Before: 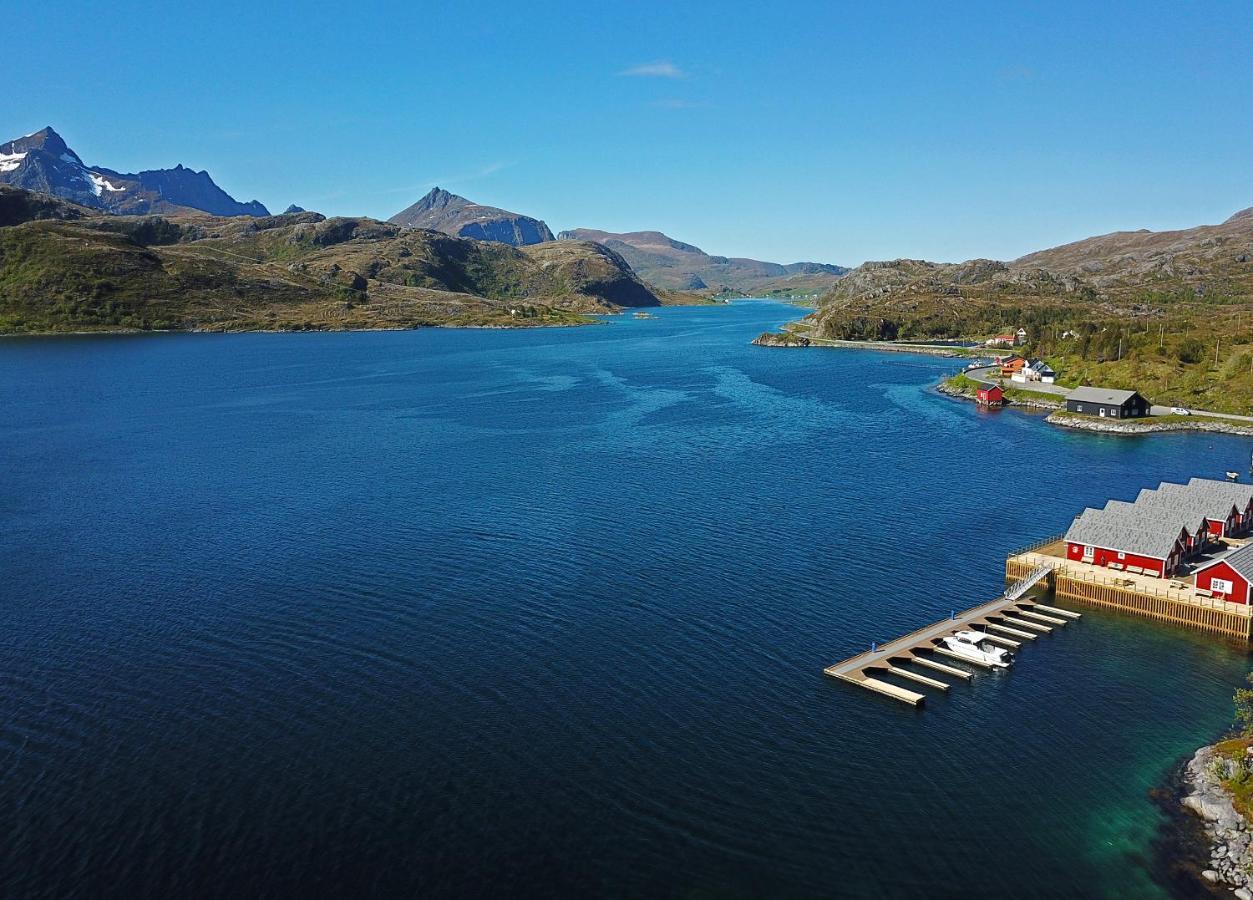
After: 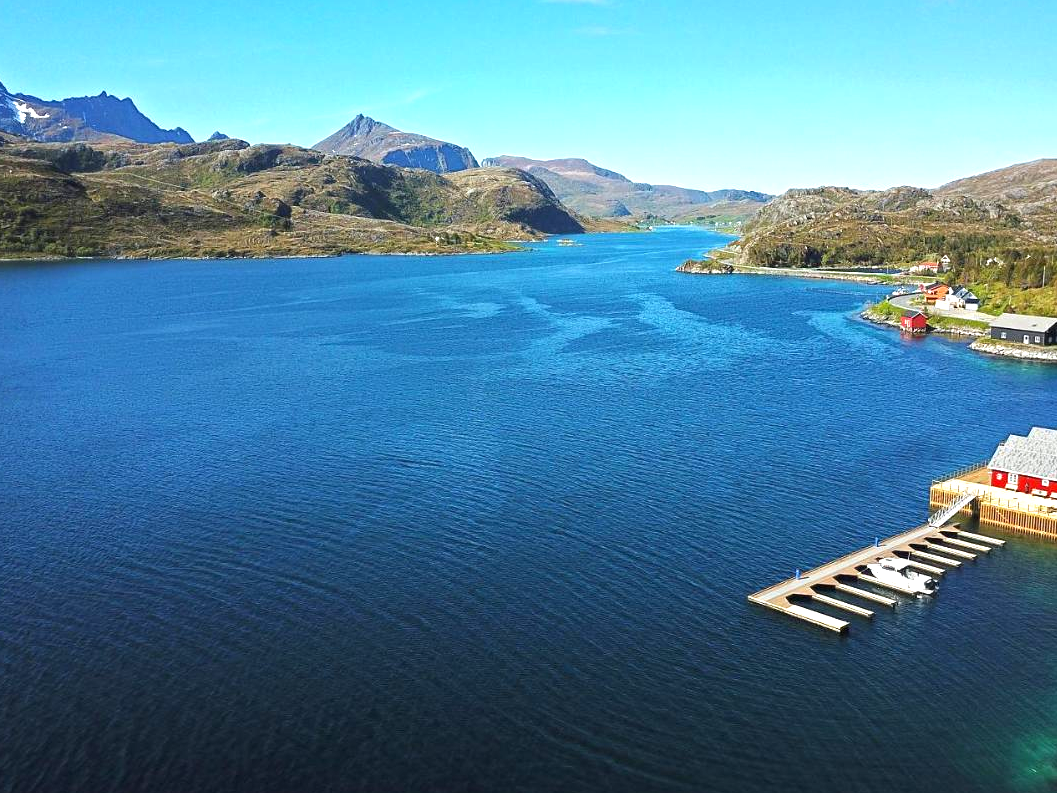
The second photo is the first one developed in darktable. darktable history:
exposure: exposure 1 EV, compensate highlight preservation false
crop: left 6.085%, top 8.211%, right 9.533%, bottom 3.63%
